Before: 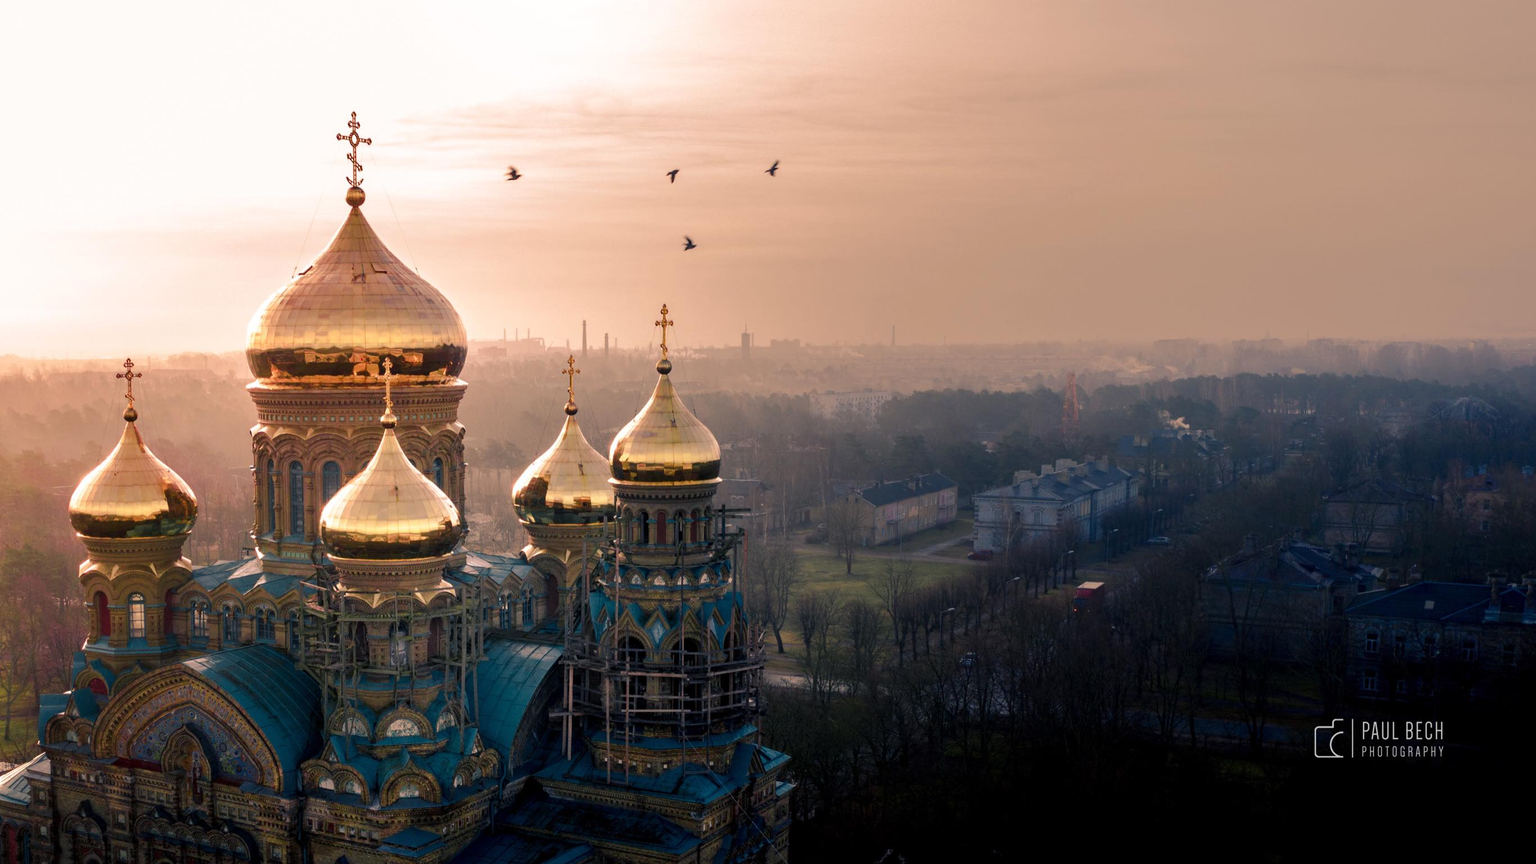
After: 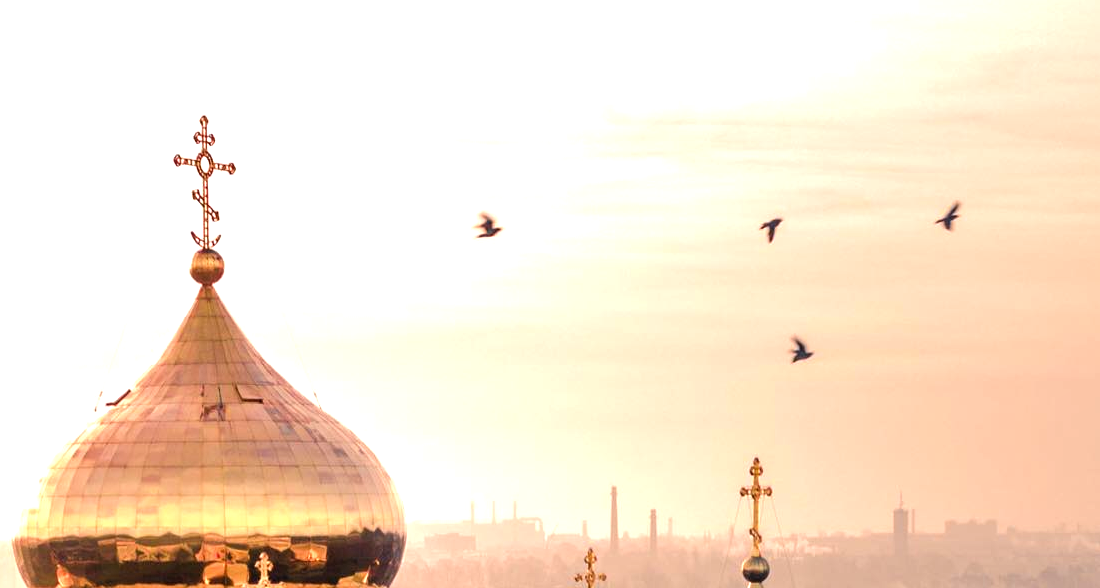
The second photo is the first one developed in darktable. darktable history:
crop: left 15.582%, top 5.426%, right 44.134%, bottom 56.238%
tone equalizer: -8 EV -0.736 EV, -7 EV -0.703 EV, -6 EV -0.628 EV, -5 EV -0.398 EV, -3 EV 0.388 EV, -2 EV 0.6 EV, -1 EV 0.691 EV, +0 EV 0.726 EV
